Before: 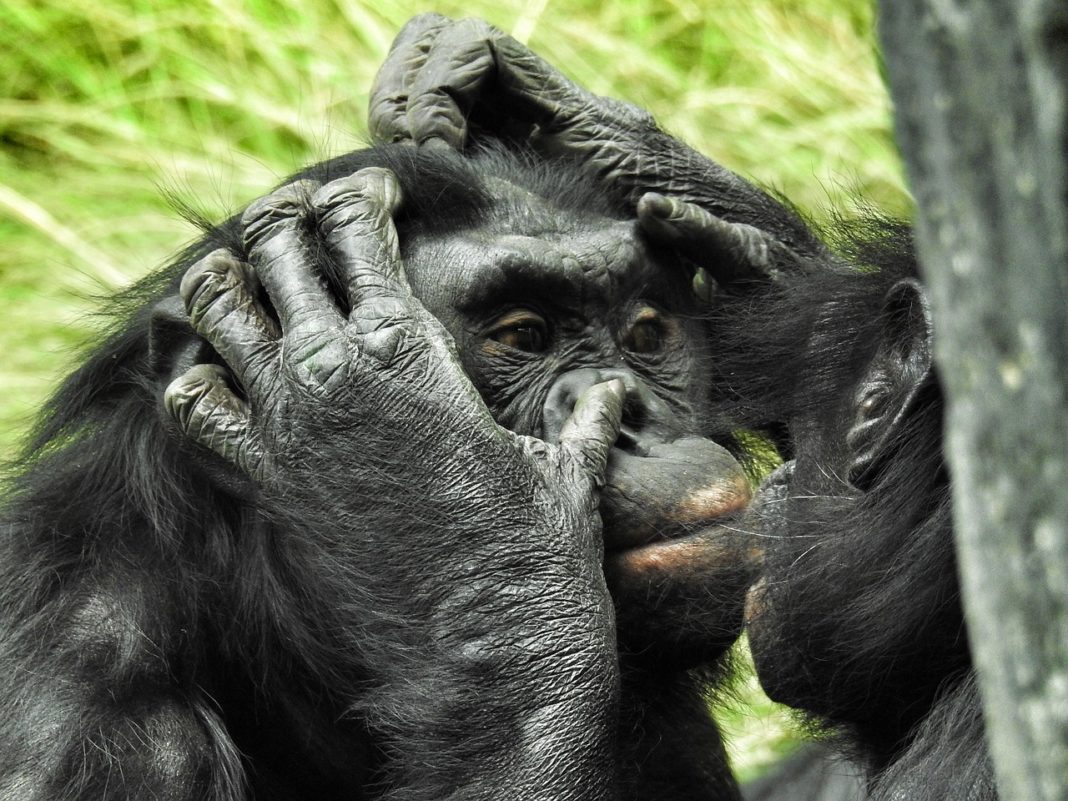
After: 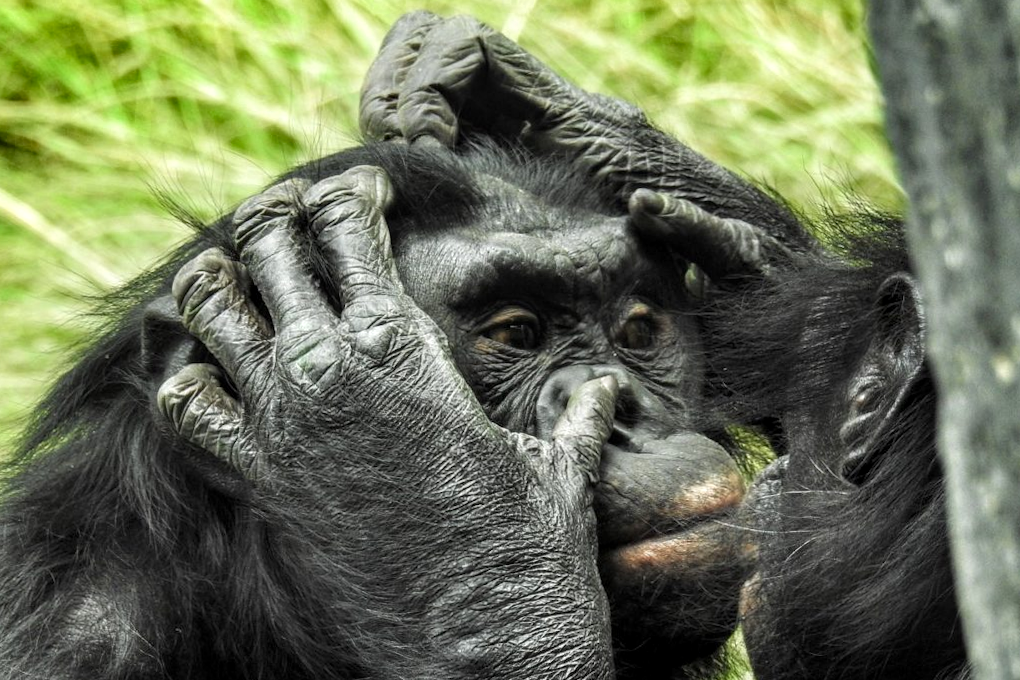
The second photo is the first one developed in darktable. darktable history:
crop and rotate: angle 0.432°, left 0.231%, right 3.274%, bottom 14.2%
local contrast: on, module defaults
